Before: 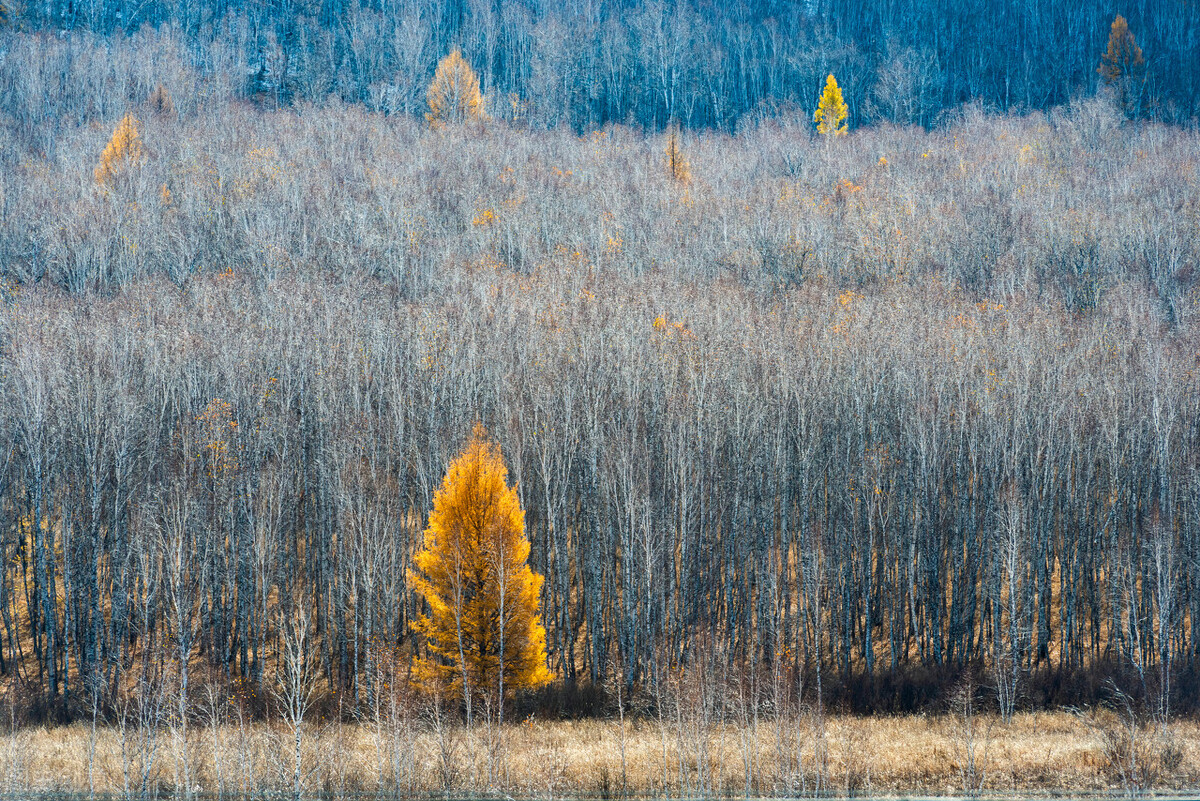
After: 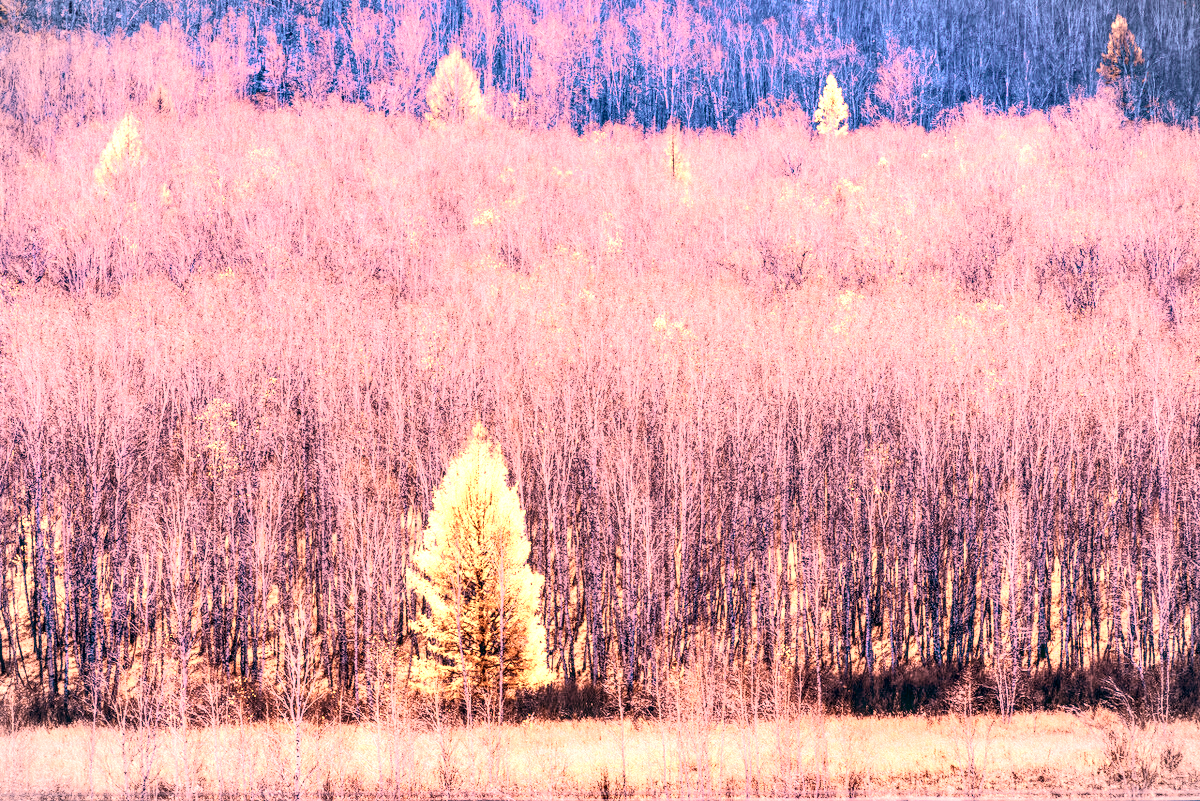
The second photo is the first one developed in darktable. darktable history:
basic adjustments: contrast 0.09, brightness 0.13, saturation -0.18, vibrance 0.21
local contrast: highlights 19%, detail 186%
shadows and highlights: shadows 37.27, highlights -28.18, soften with gaussian
tone curve: curves: ch0 [(0, 0.148) (0.191, 0.225) (0.712, 0.695) (0.864, 0.797) (1, 0.839)]
vignetting: fall-off start 100%, brightness -0.282, width/height ratio 1.31
color zones: curves: ch0 [(0.018, 0.548) (0.197, 0.654) (0.425, 0.447) (0.605, 0.658) (0.732, 0.579)]; ch1 [(0.105, 0.531) (0.224, 0.531) (0.386, 0.39) (0.618, 0.456) (0.732, 0.456) (0.956, 0.421)]; ch2 [(0.039, 0.583) (0.215, 0.465) (0.399, 0.544) (0.465, 0.548) (0.614, 0.447) (0.724, 0.43) (0.882, 0.623) (0.956, 0.632)]
white balance: red 2.701, blue 1.859
color balance: lift [1.005, 0.99, 1.007, 1.01], gamma [1, 1.034, 1.032, 0.966], gain [0.873, 1.055, 1.067, 0.933]
